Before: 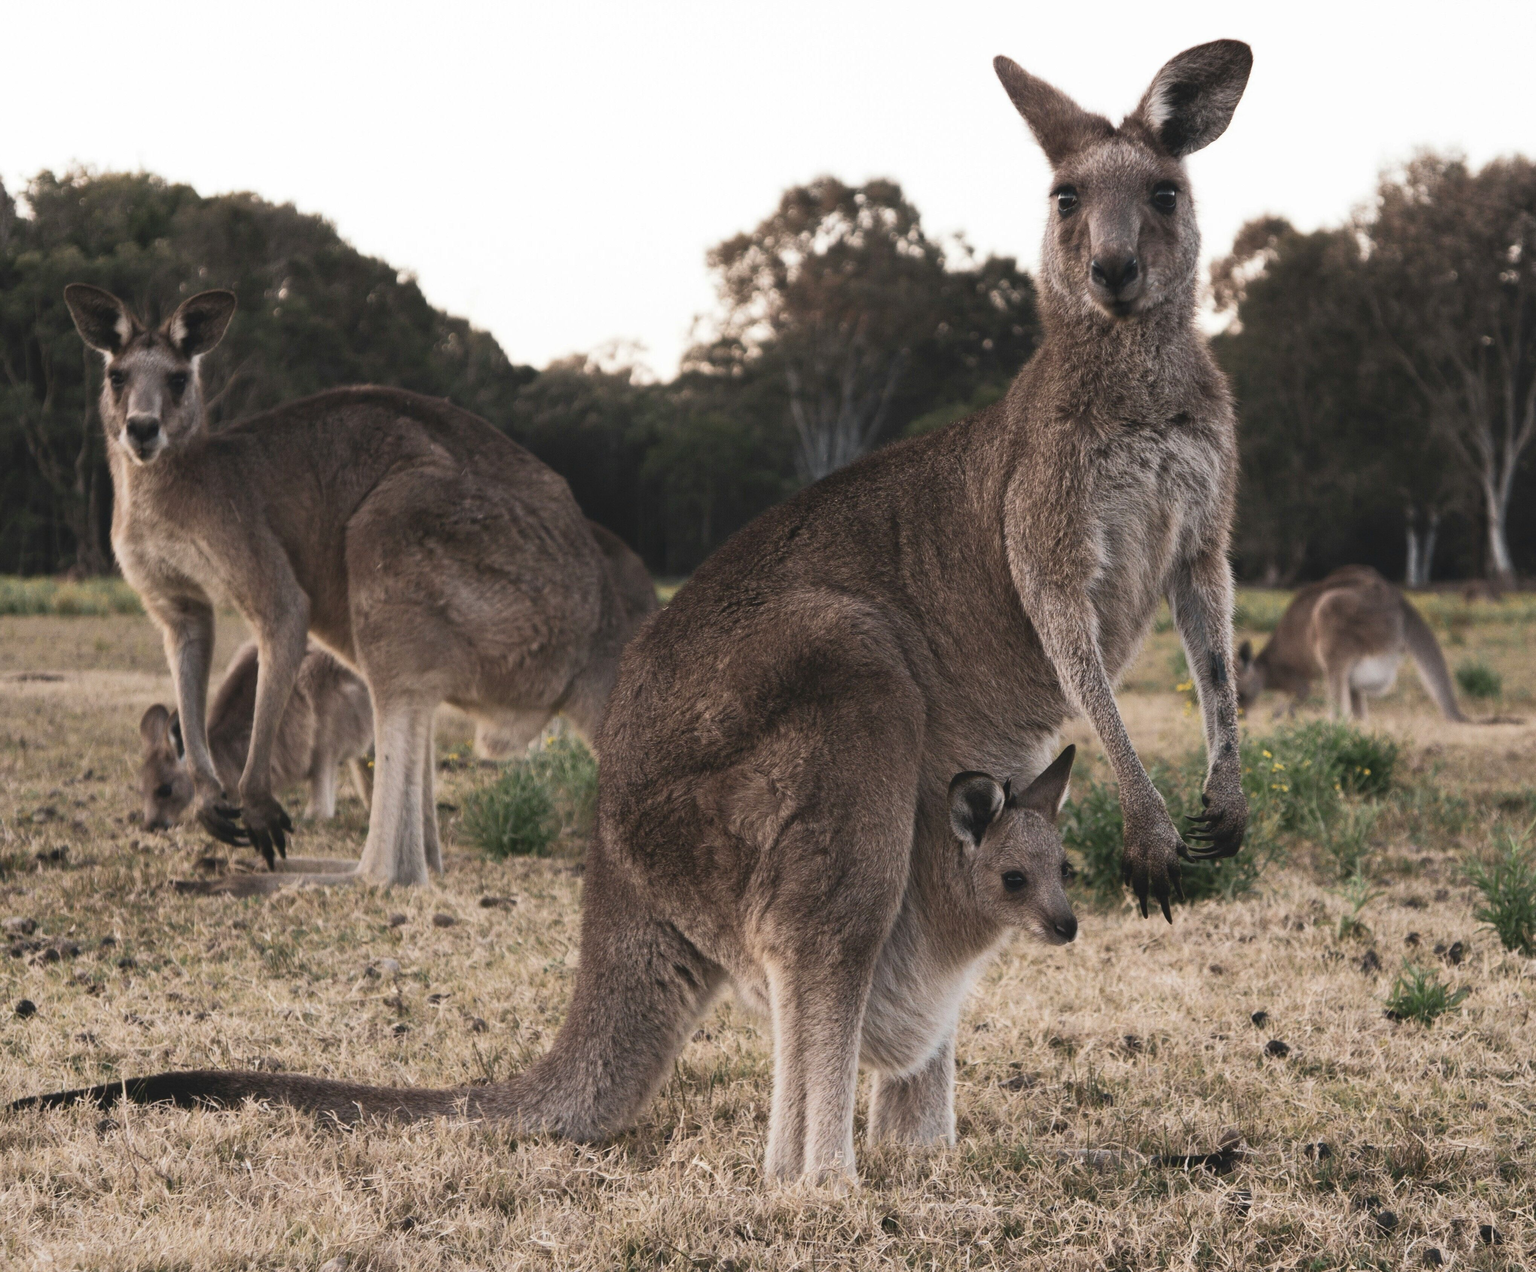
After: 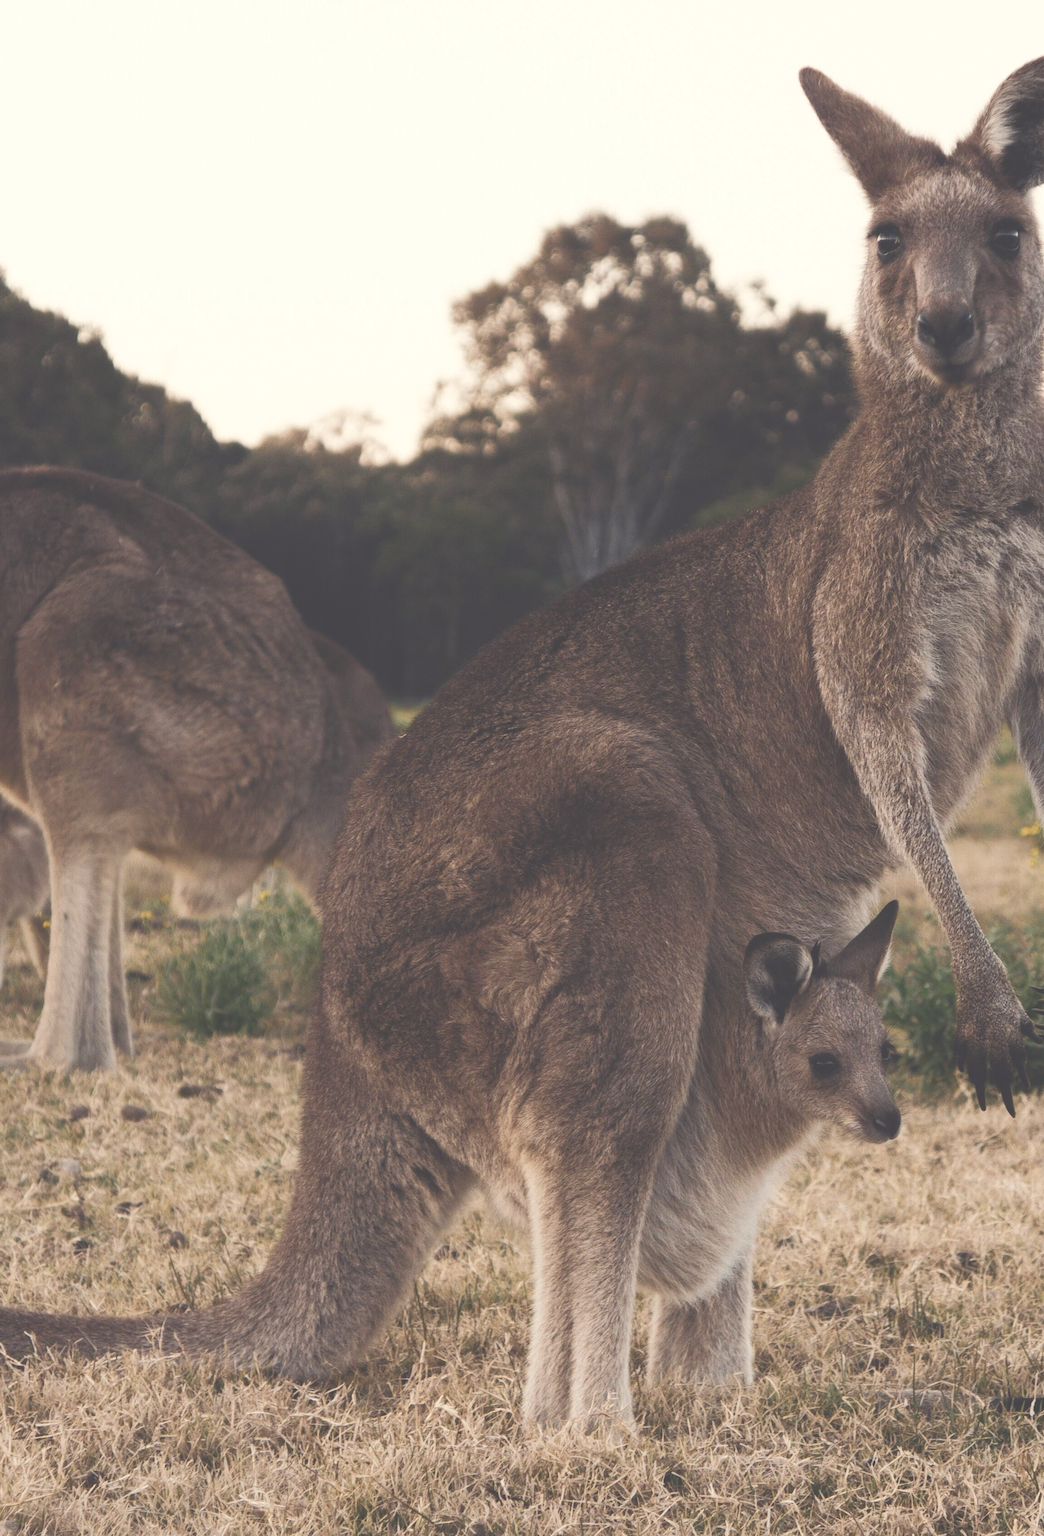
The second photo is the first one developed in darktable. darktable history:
color balance rgb: shadows lift › chroma 3%, shadows lift › hue 280.8°, power › hue 330°, highlights gain › chroma 3%, highlights gain › hue 75.6°, global offset › luminance 2%, perceptual saturation grading › global saturation 20%, perceptual saturation grading › highlights -25%, perceptual saturation grading › shadows 50%, global vibrance 20.33%
exposure: black level correction -0.03, compensate highlight preservation false
contrast brightness saturation: saturation -0.17
crop: left 21.674%, right 22.086%
contrast equalizer: y [[0.5 ×6], [0.5 ×6], [0.5, 0.5, 0.501, 0.545, 0.707, 0.863], [0 ×6], [0 ×6]]
